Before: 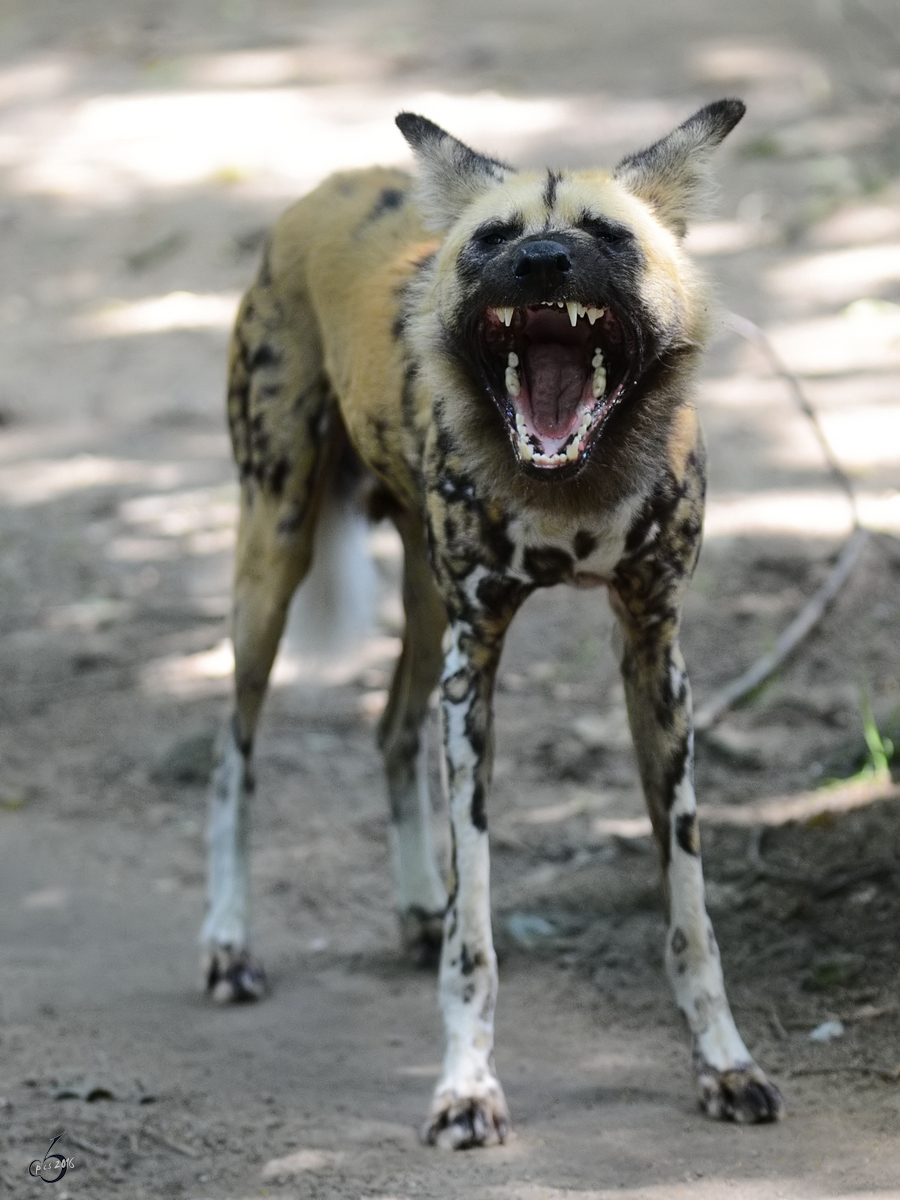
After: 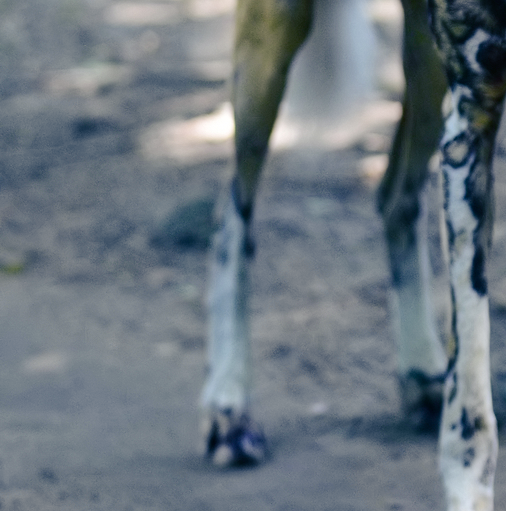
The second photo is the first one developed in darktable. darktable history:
color balance rgb: shadows lift › luminance -40.746%, shadows lift › chroma 13.892%, shadows lift › hue 260.88°, linear chroma grading › global chroma 25.21%, perceptual saturation grading › global saturation 20%, perceptual saturation grading › highlights -50.531%, perceptual saturation grading › shadows 30.693%
crop: top 44.677%, right 43.678%, bottom 12.739%
